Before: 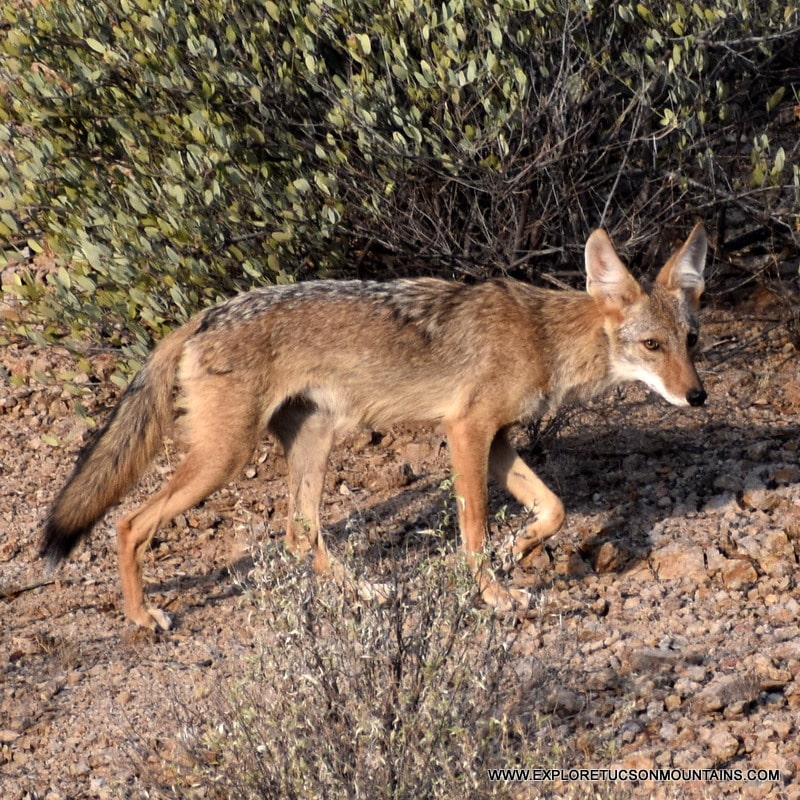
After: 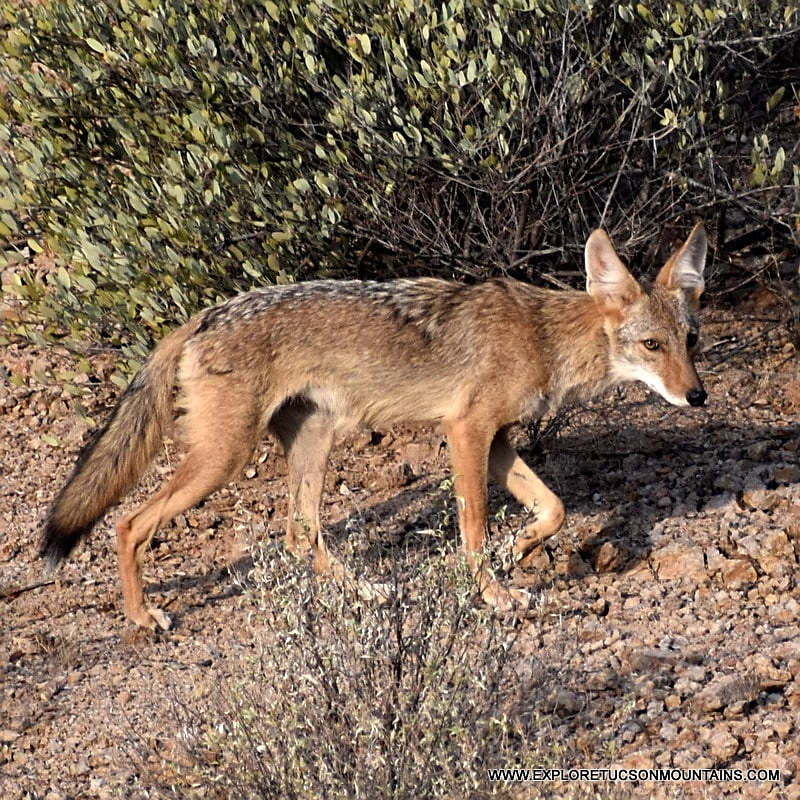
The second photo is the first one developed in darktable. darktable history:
shadows and highlights: shadows 20.55, highlights -20.99, soften with gaussian
sharpen: on, module defaults
